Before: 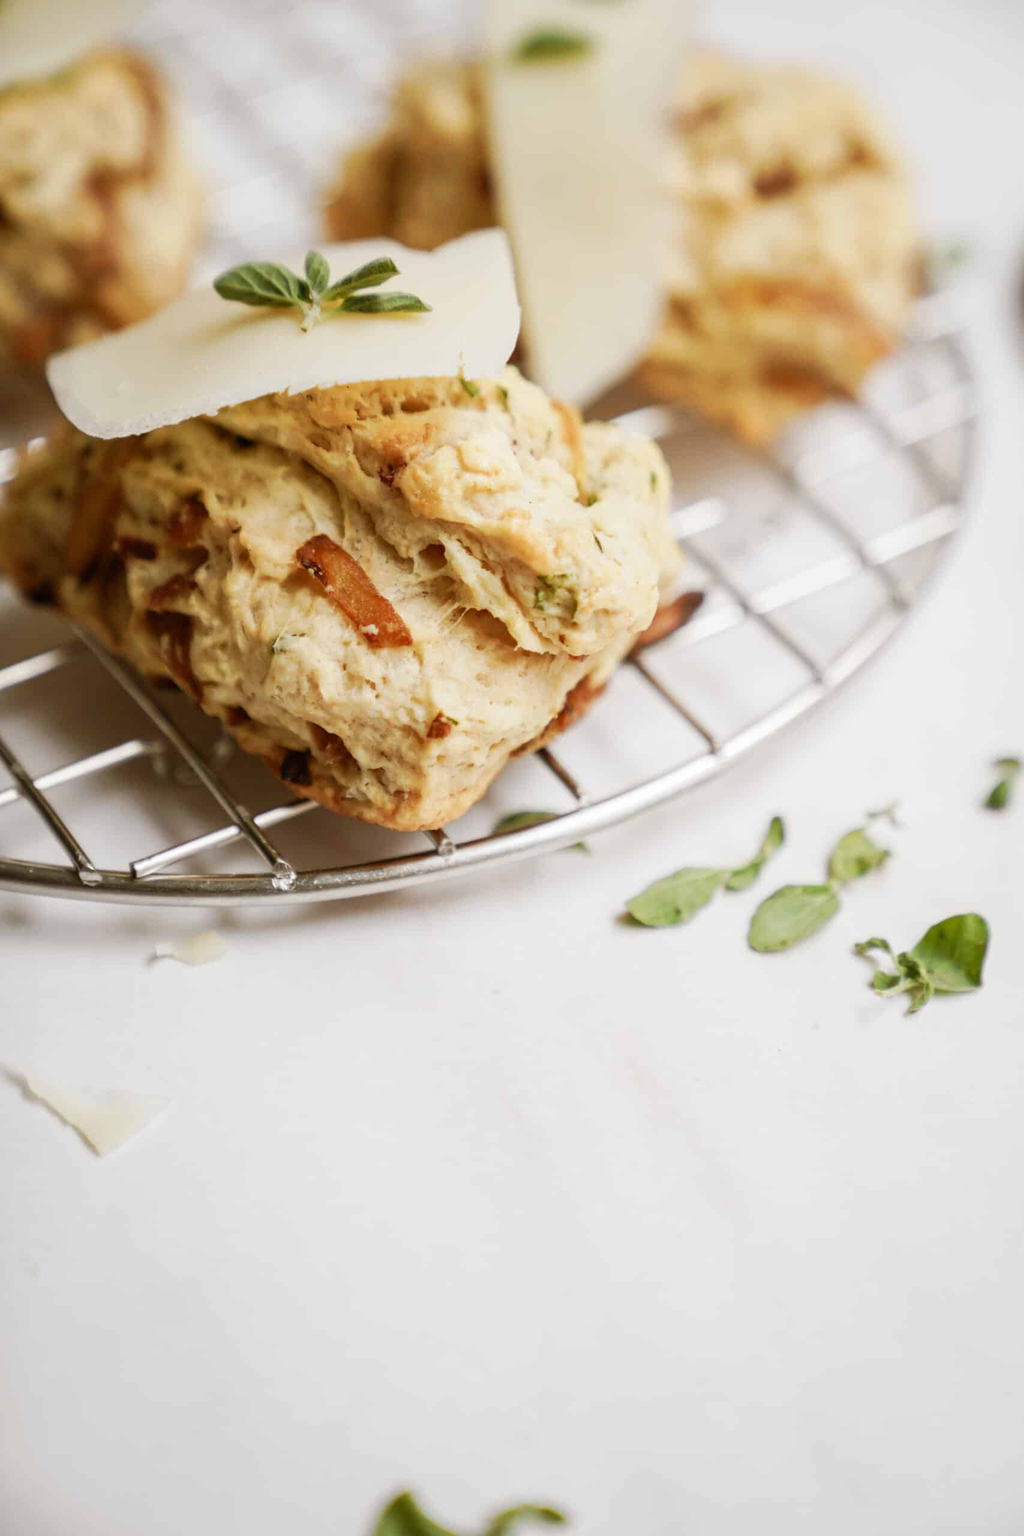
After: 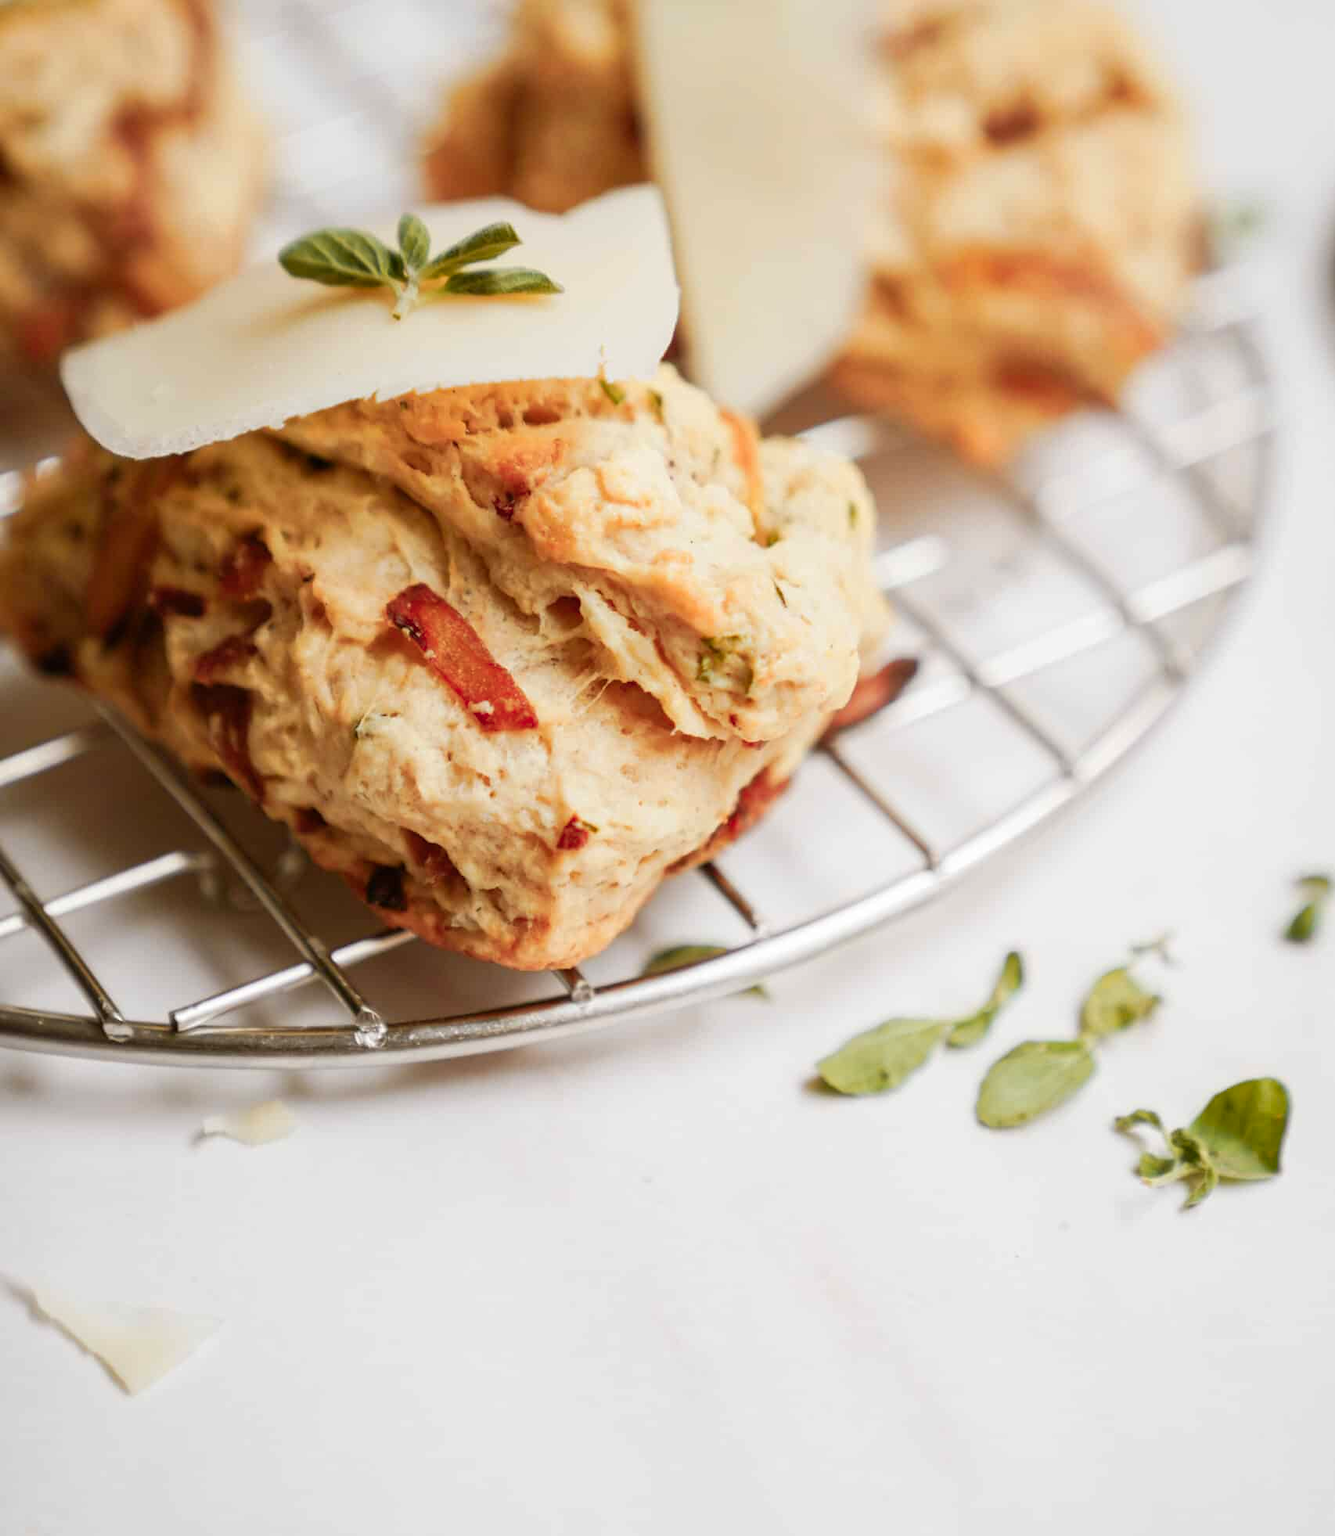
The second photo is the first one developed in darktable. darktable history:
color zones: curves: ch1 [(0.235, 0.558) (0.75, 0.5)]; ch2 [(0.25, 0.462) (0.749, 0.457)], mix 25.94%
crop: top 5.667%, bottom 17.637%
